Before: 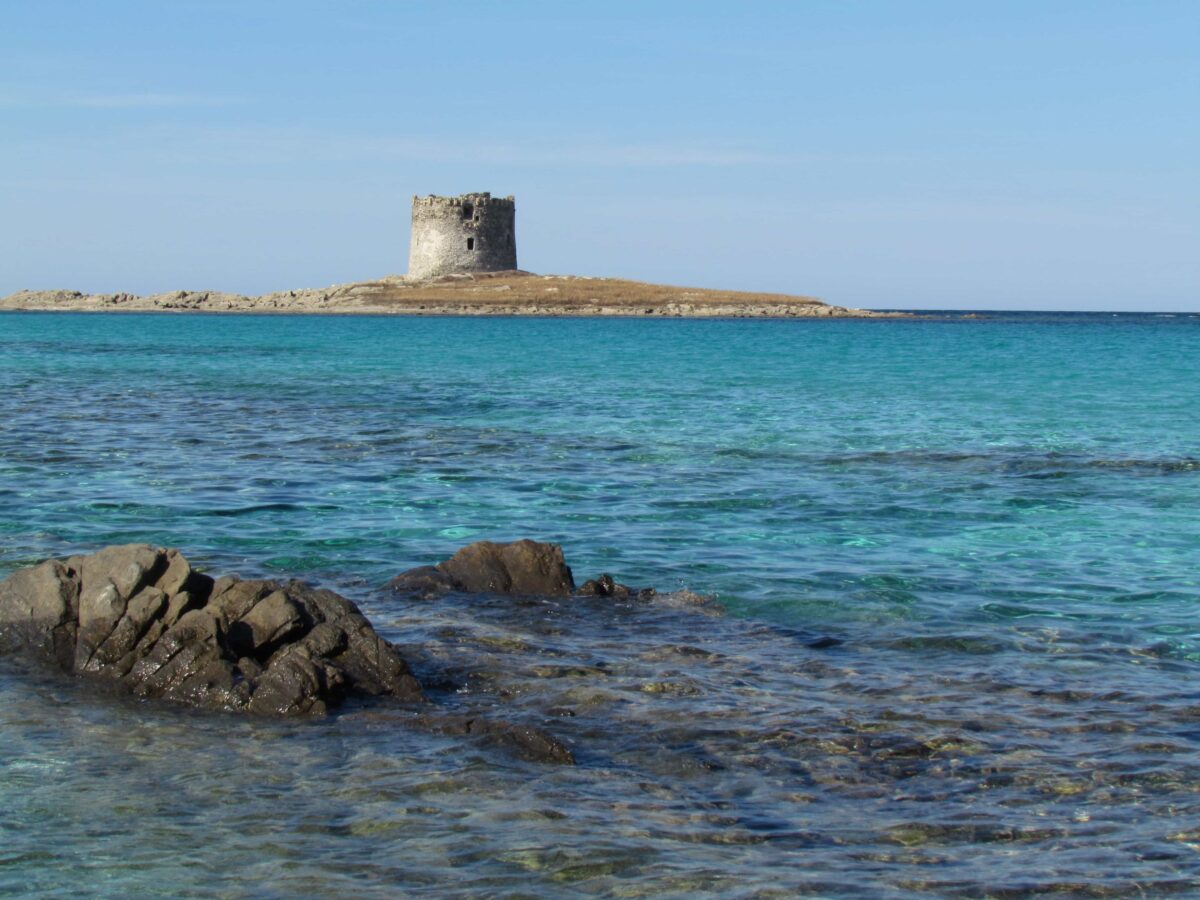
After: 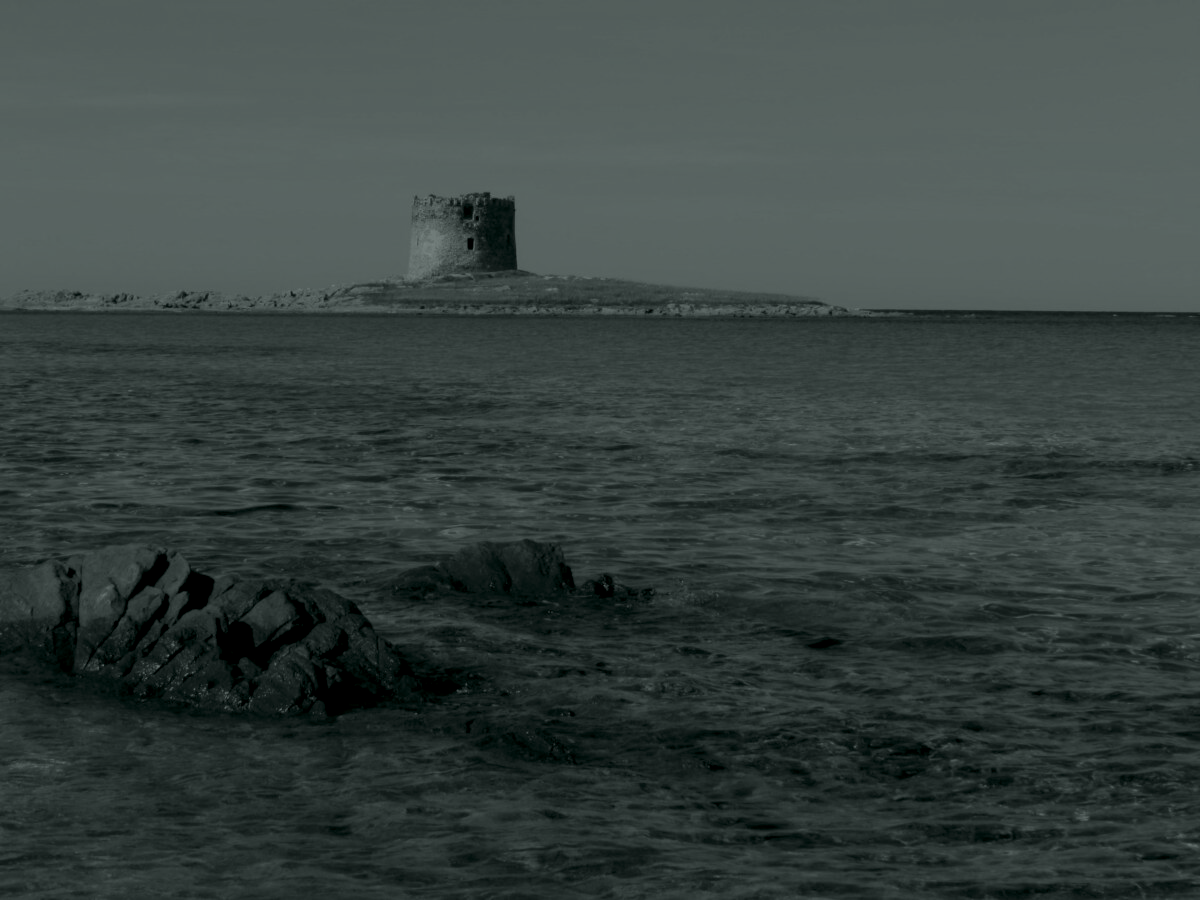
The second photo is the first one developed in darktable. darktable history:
exposure: black level correction 0, exposure 1.1 EV, compensate highlight preservation false
color correction: highlights a* 19.59, highlights b* 27.49, shadows a* 3.46, shadows b* -17.28, saturation 0.73
colorize: hue 90°, saturation 19%, lightness 1.59%, version 1
tone equalizer: on, module defaults
